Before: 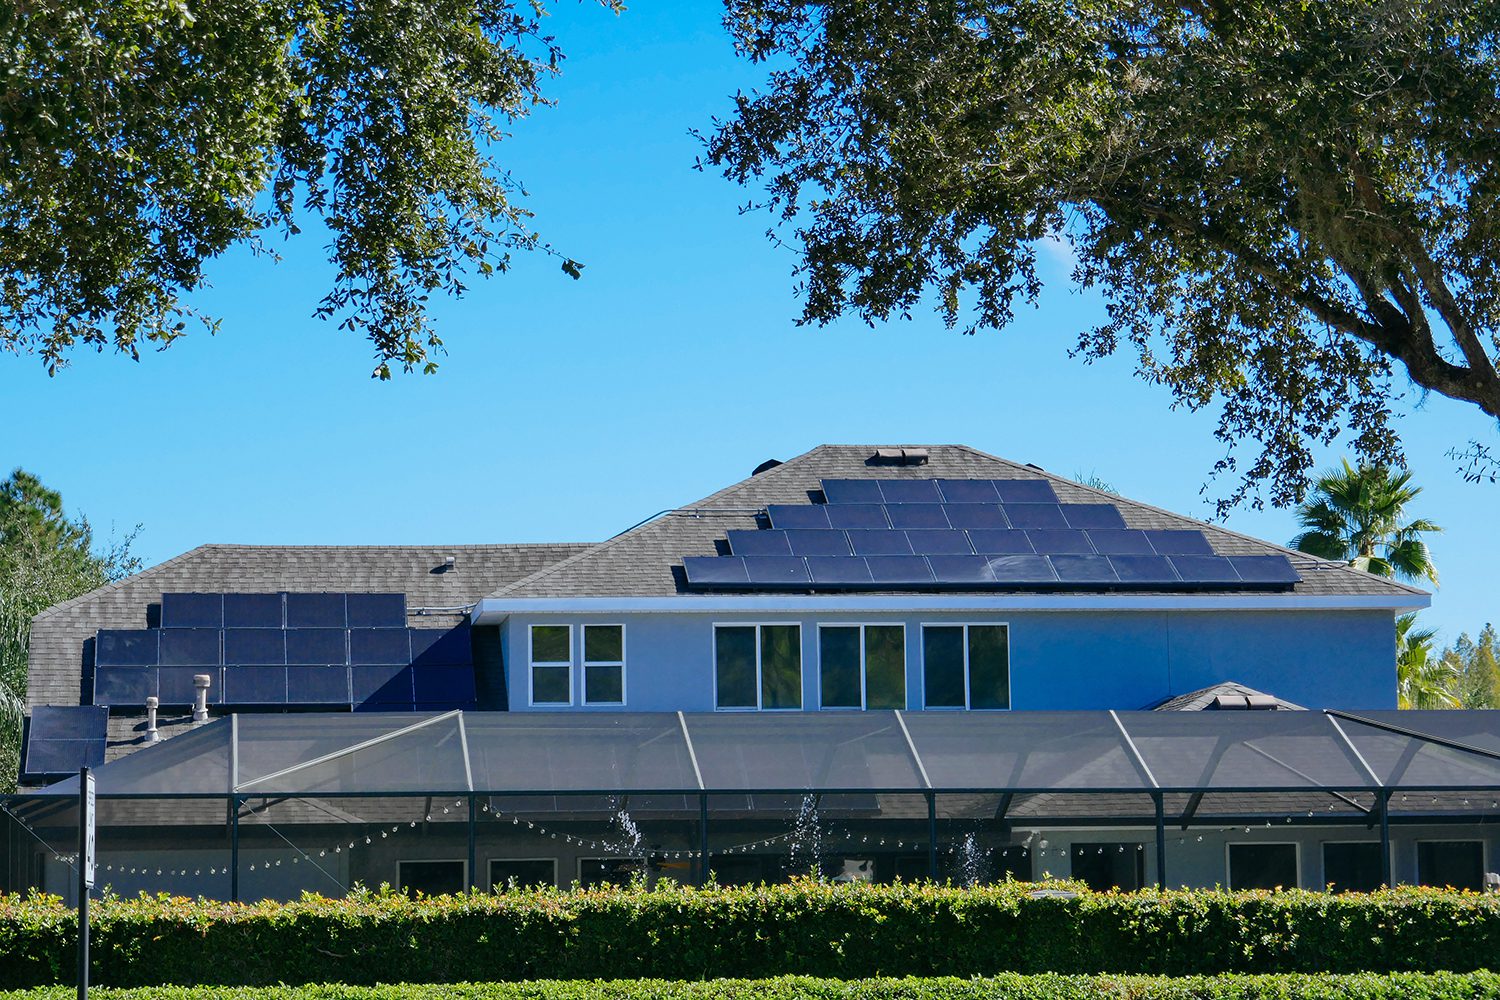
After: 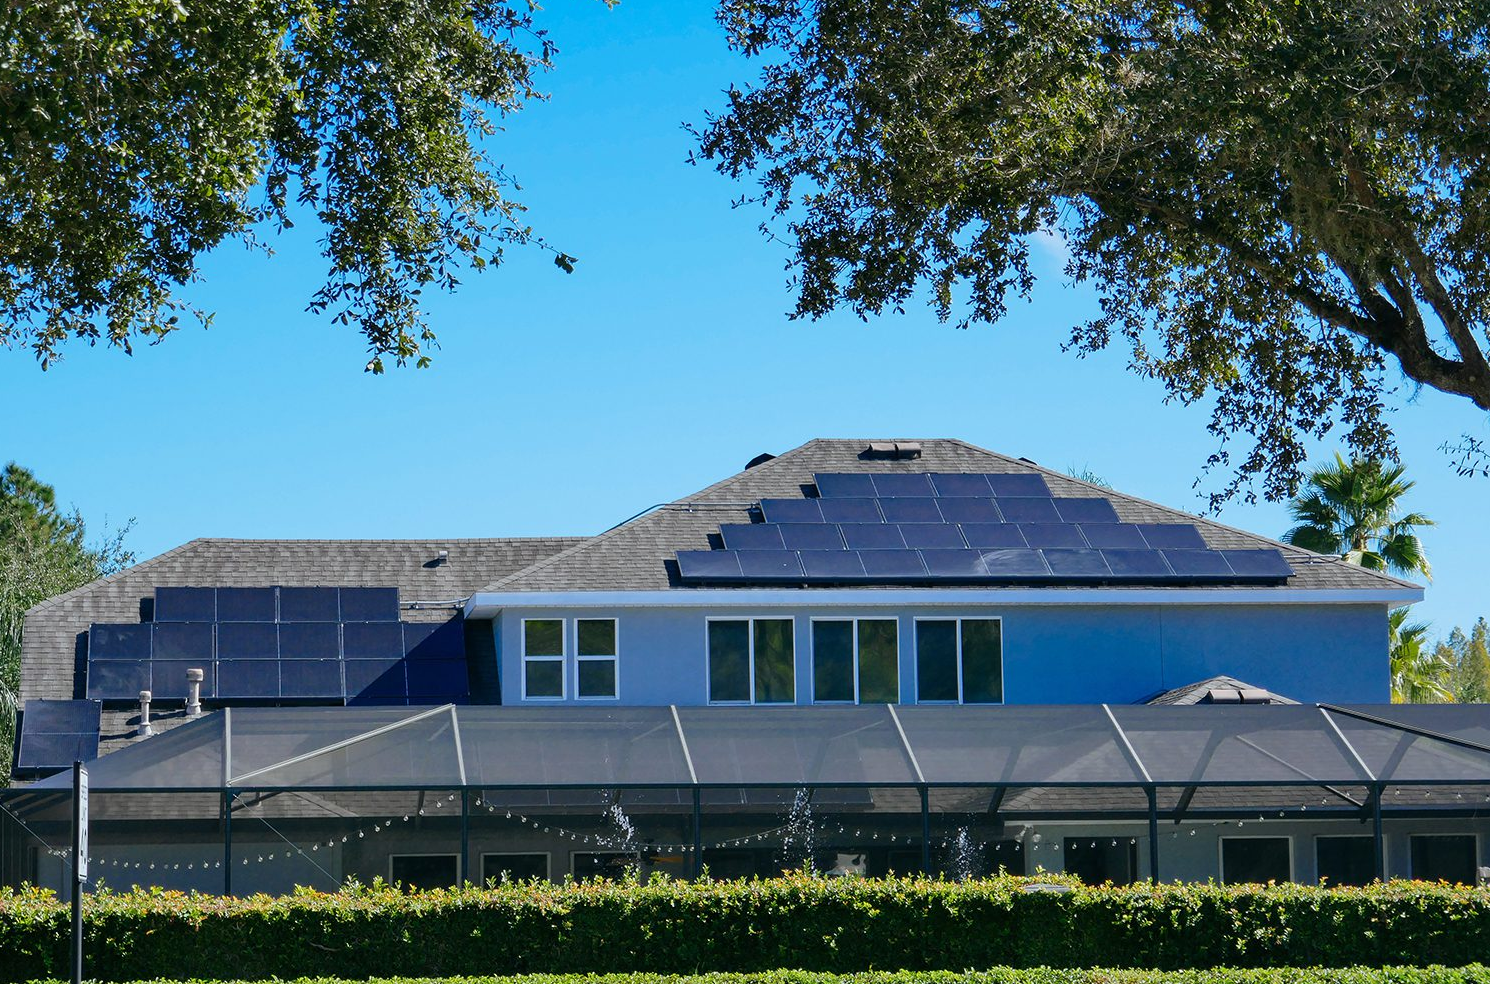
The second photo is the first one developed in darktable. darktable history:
crop: left 0.502%, top 0.681%, right 0.164%, bottom 0.842%
base curve: preserve colors none
